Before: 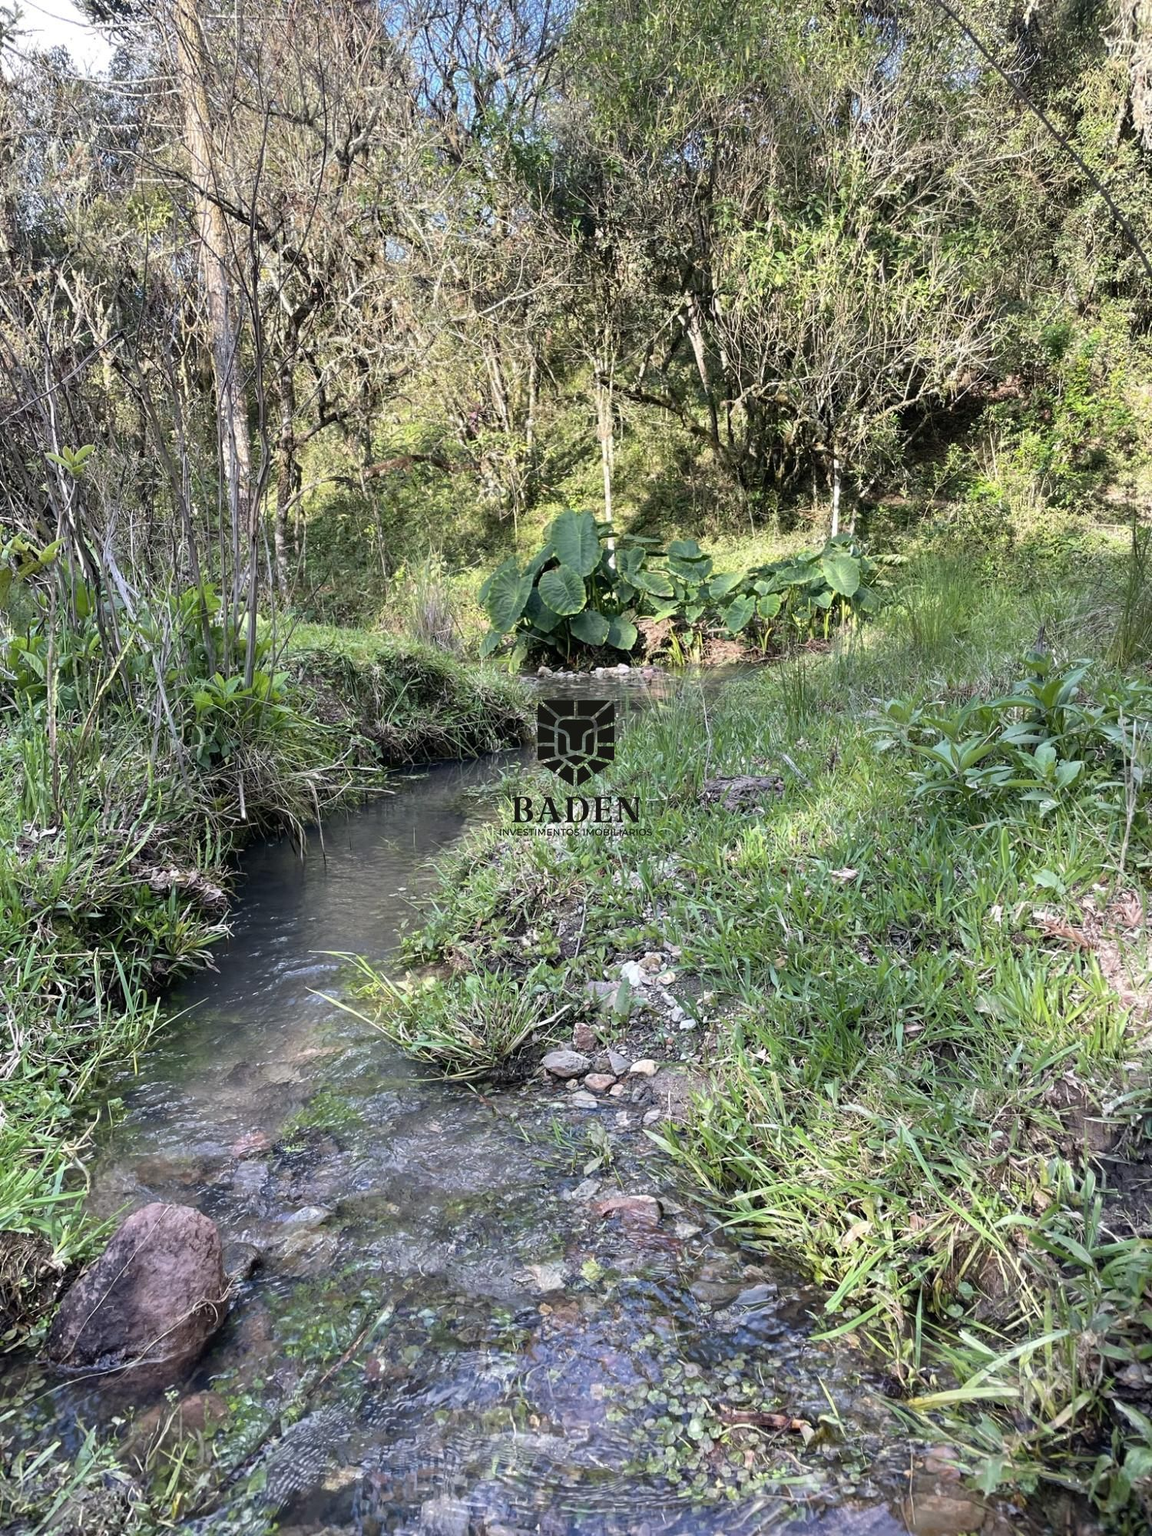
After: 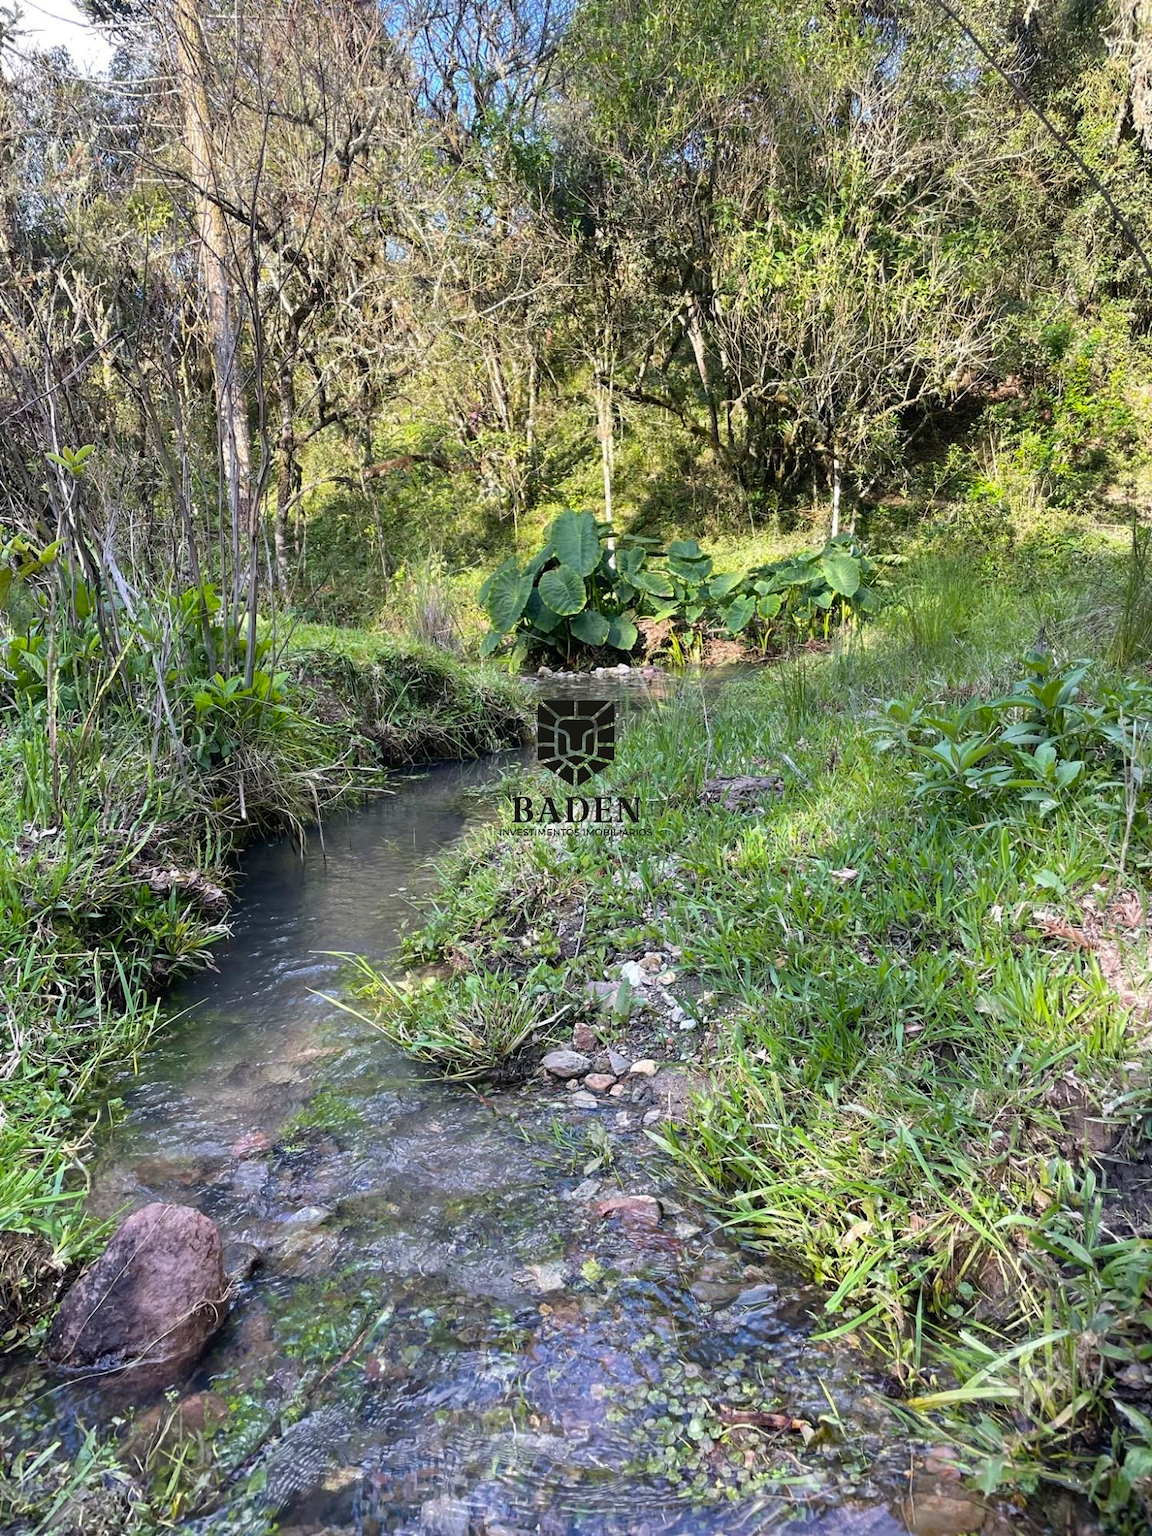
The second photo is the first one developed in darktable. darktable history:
color balance rgb: perceptual saturation grading › global saturation 25%, global vibrance 20%
exposure: compensate highlight preservation false
